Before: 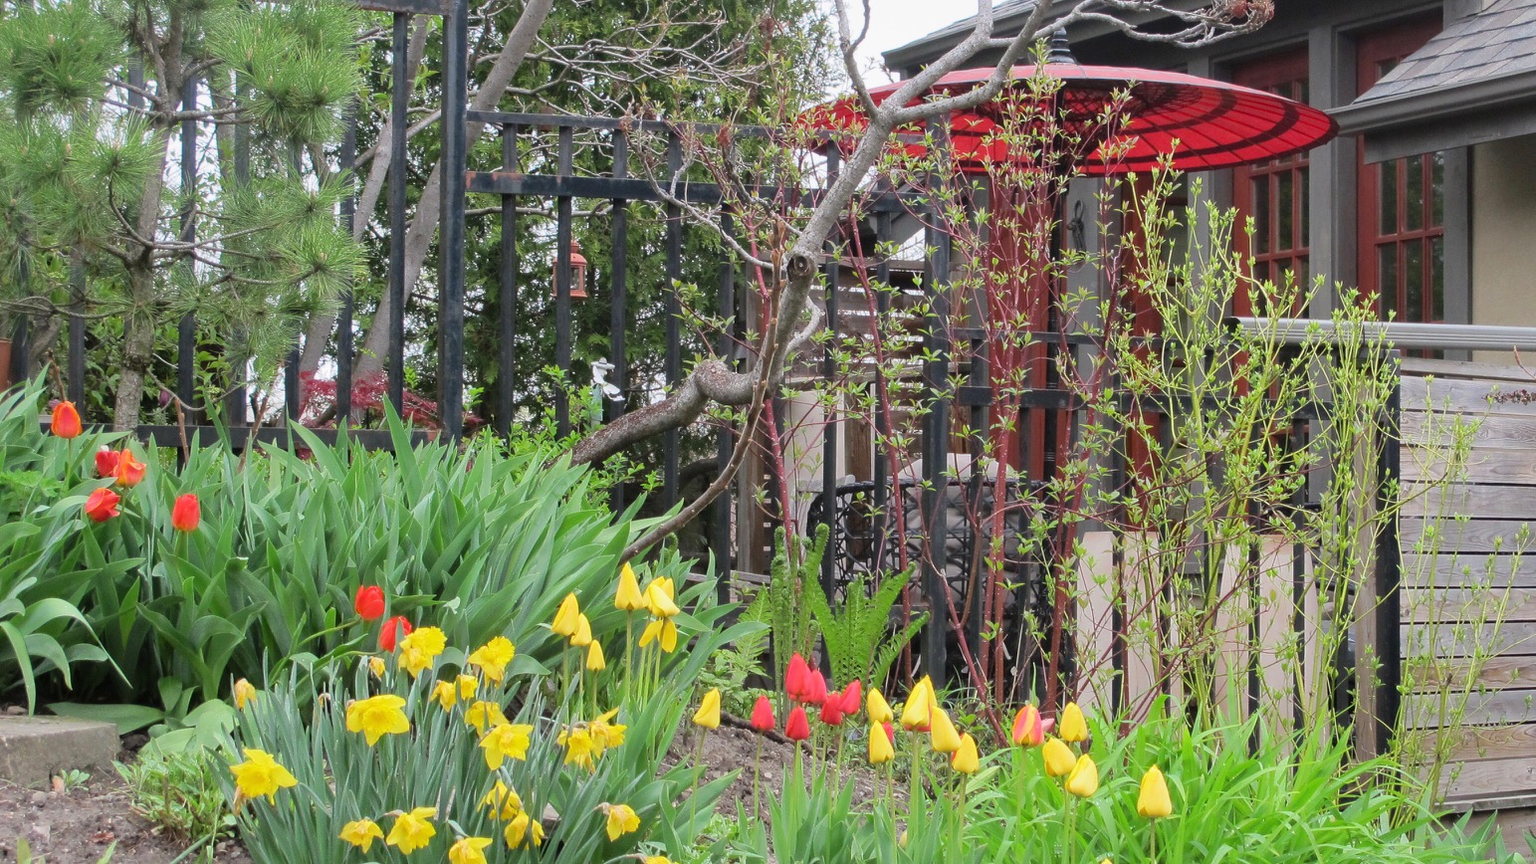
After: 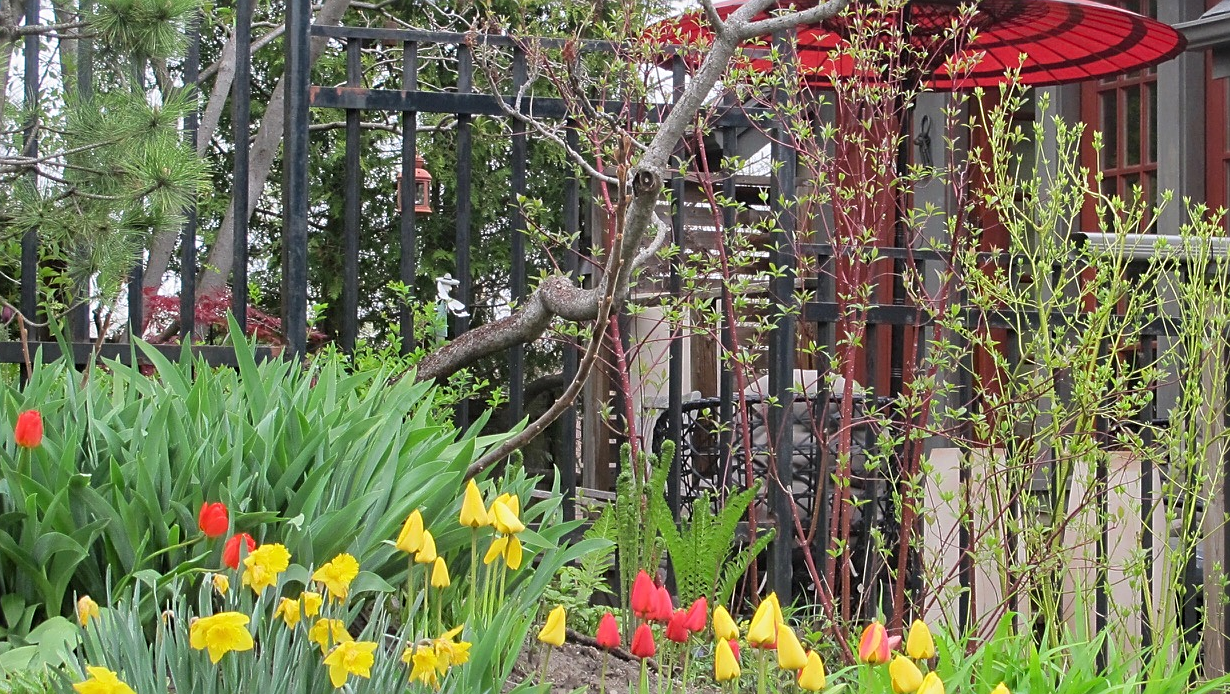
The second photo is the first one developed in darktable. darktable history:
sharpen: on, module defaults
crop and rotate: left 10.313%, top 9.912%, right 9.954%, bottom 10.027%
